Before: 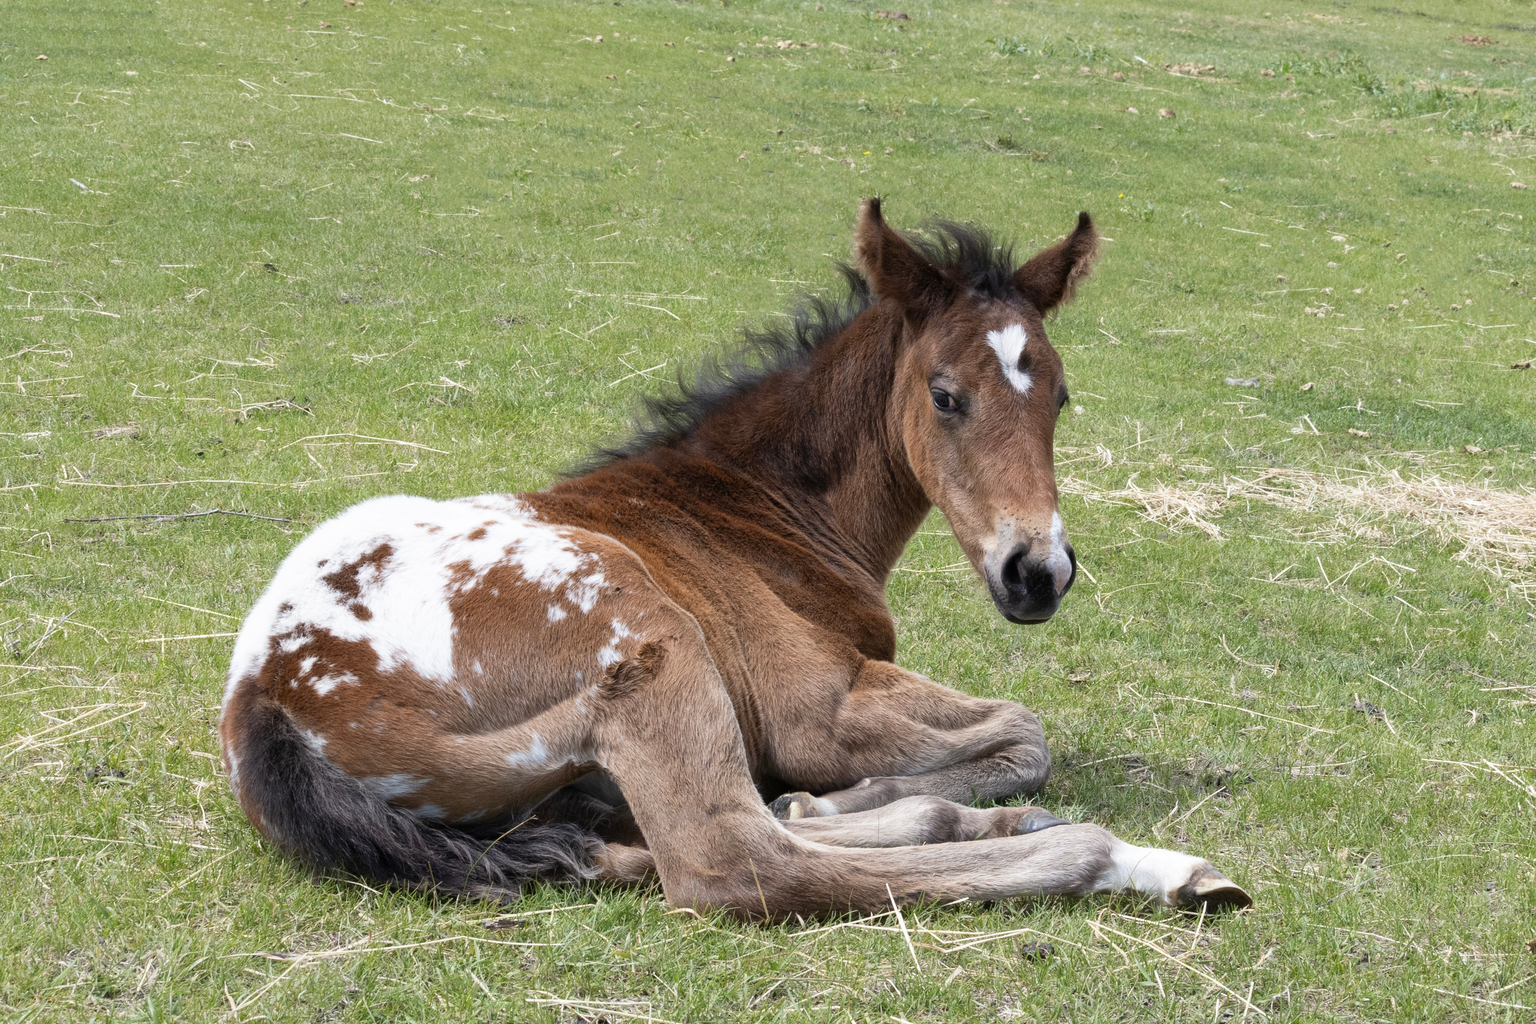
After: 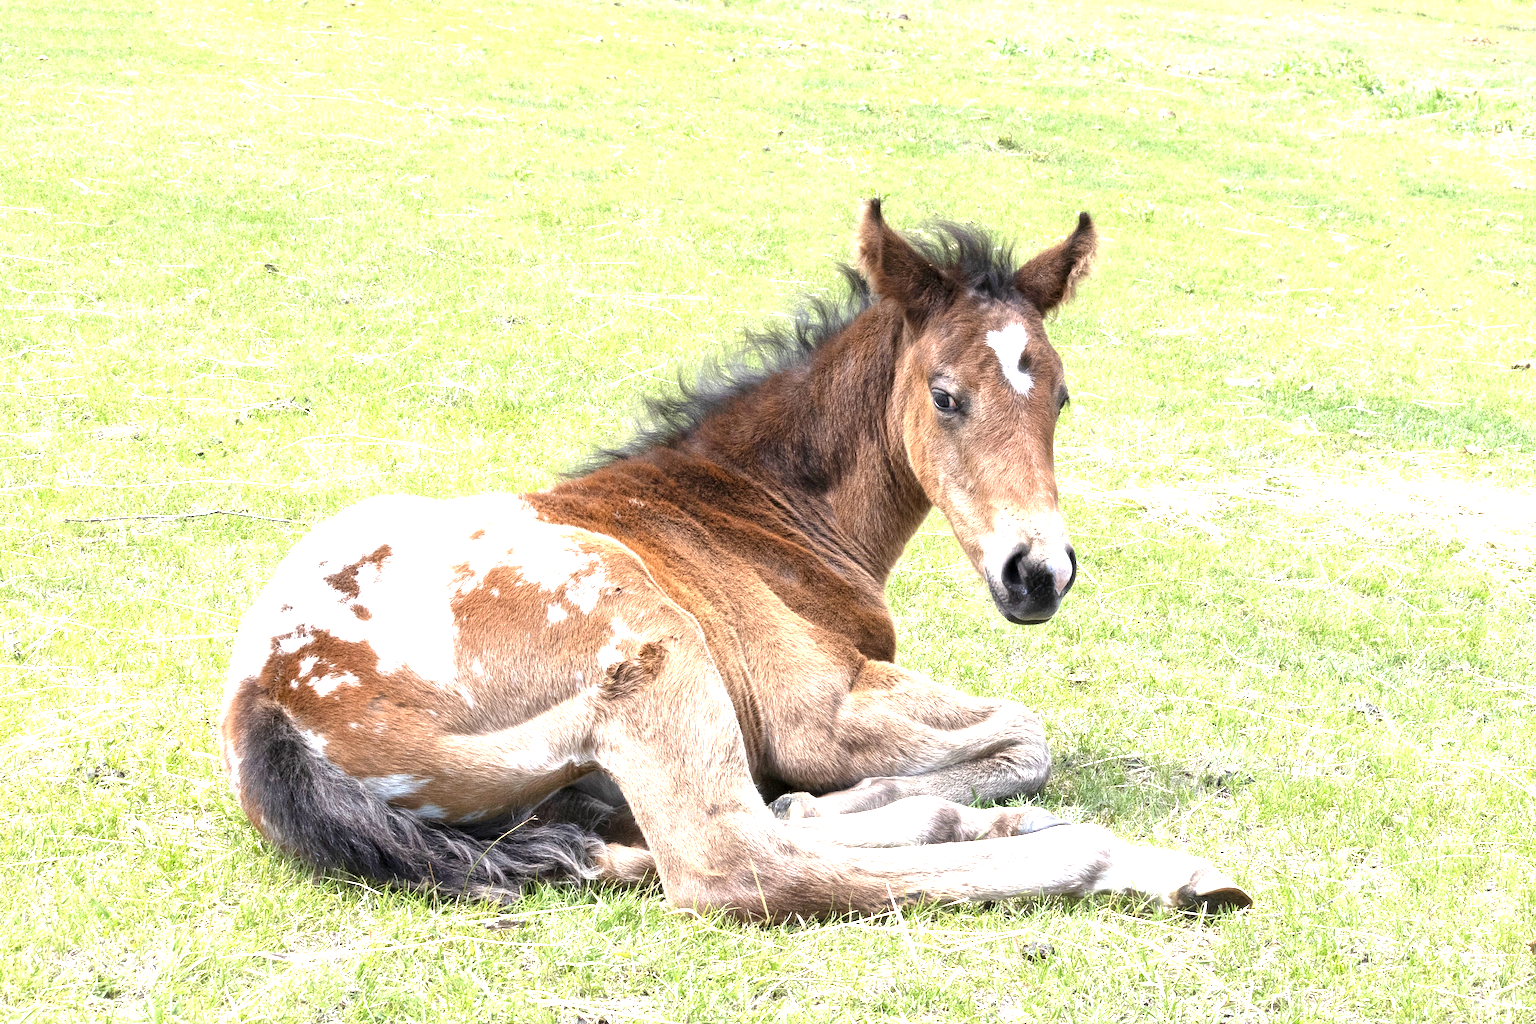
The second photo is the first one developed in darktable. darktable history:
exposure: black level correction 0.001, exposure 1.728 EV, compensate highlight preservation false
